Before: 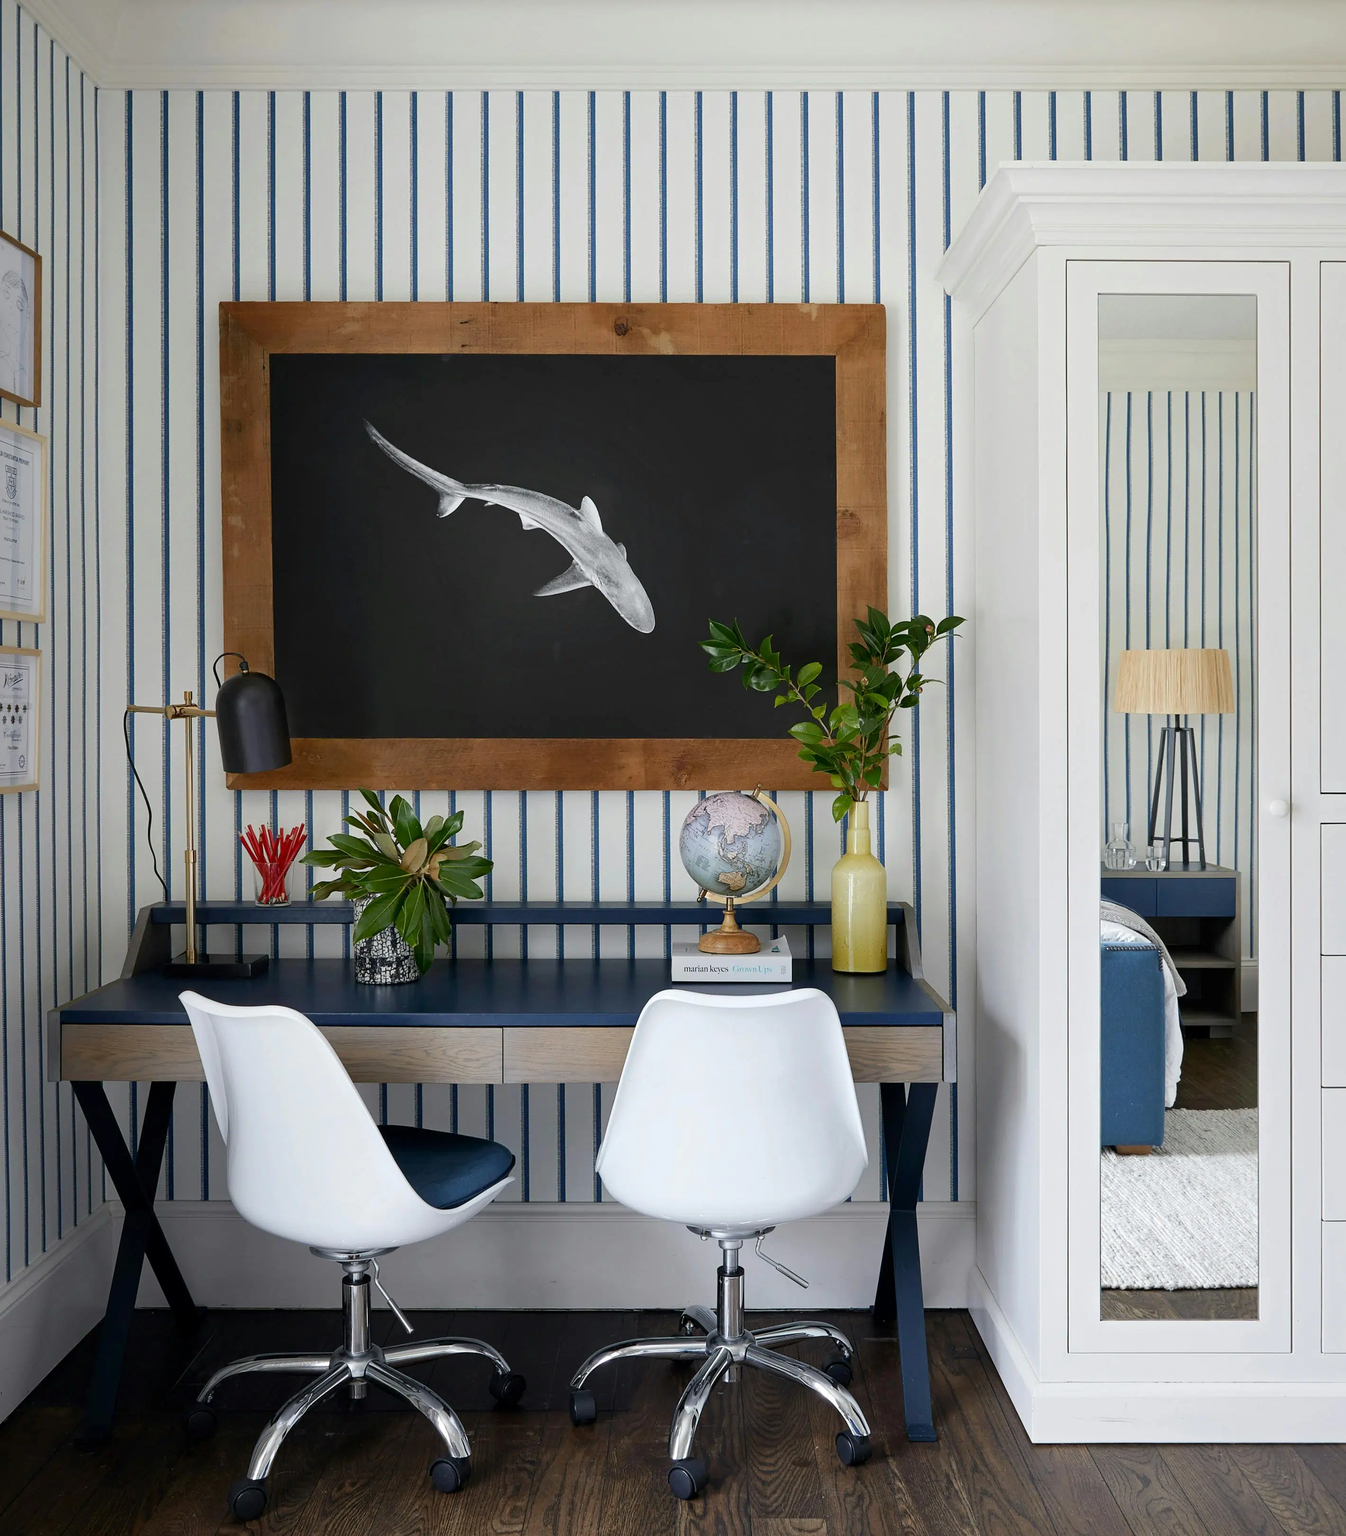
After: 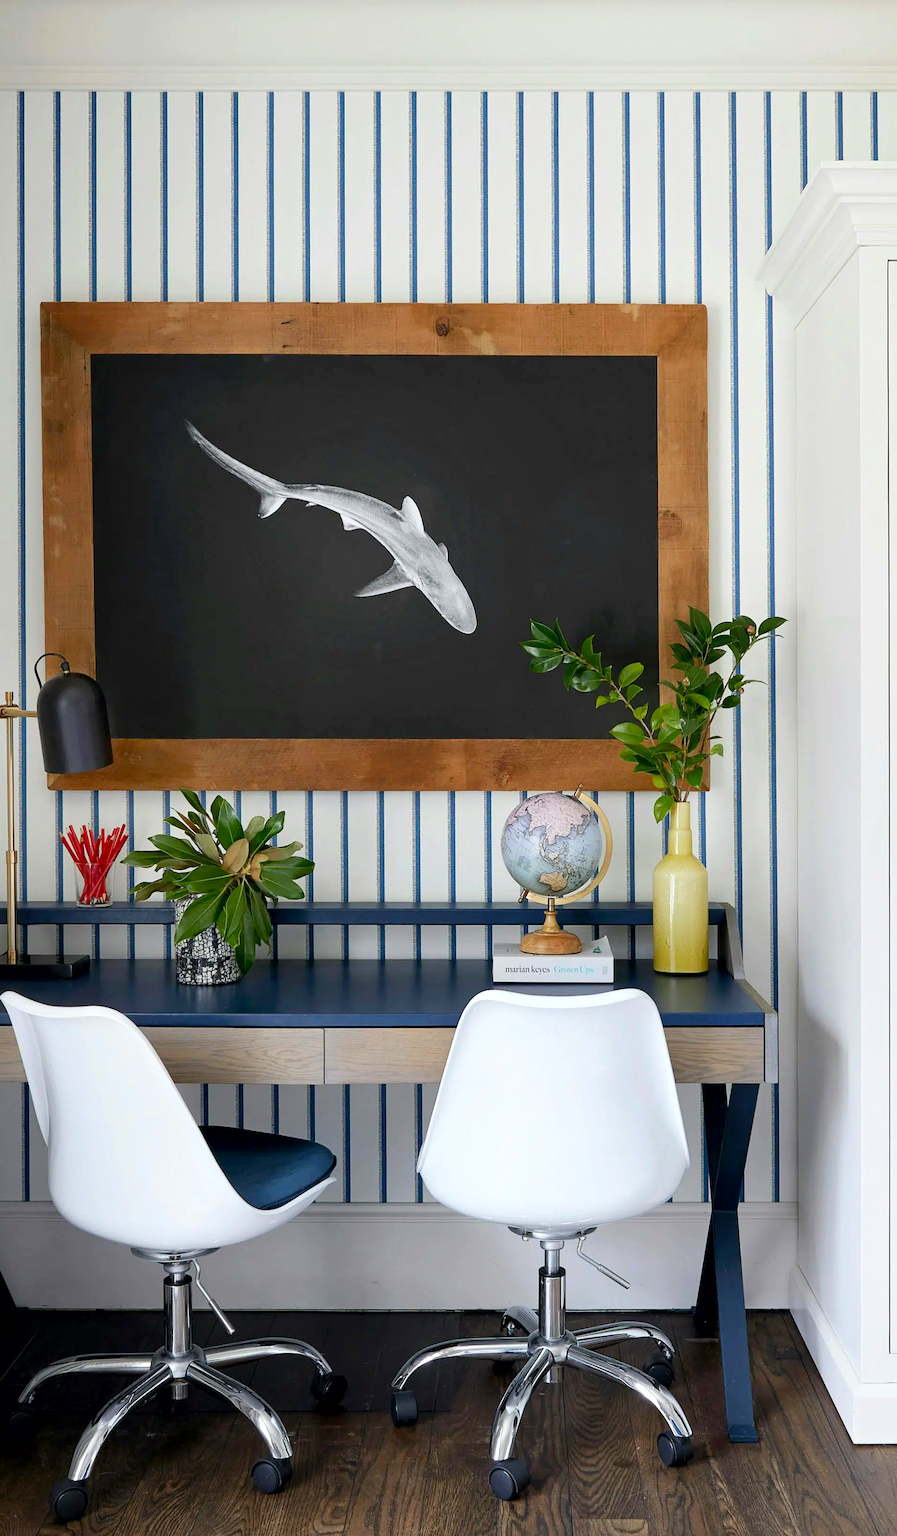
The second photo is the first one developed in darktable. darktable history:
exposure: black level correction 0.002, exposure 0.149 EV, compensate exposure bias true, compensate highlight preservation false
contrast brightness saturation: contrast 0.072, brightness 0.077, saturation 0.178
crop and rotate: left 13.326%, right 19.987%
